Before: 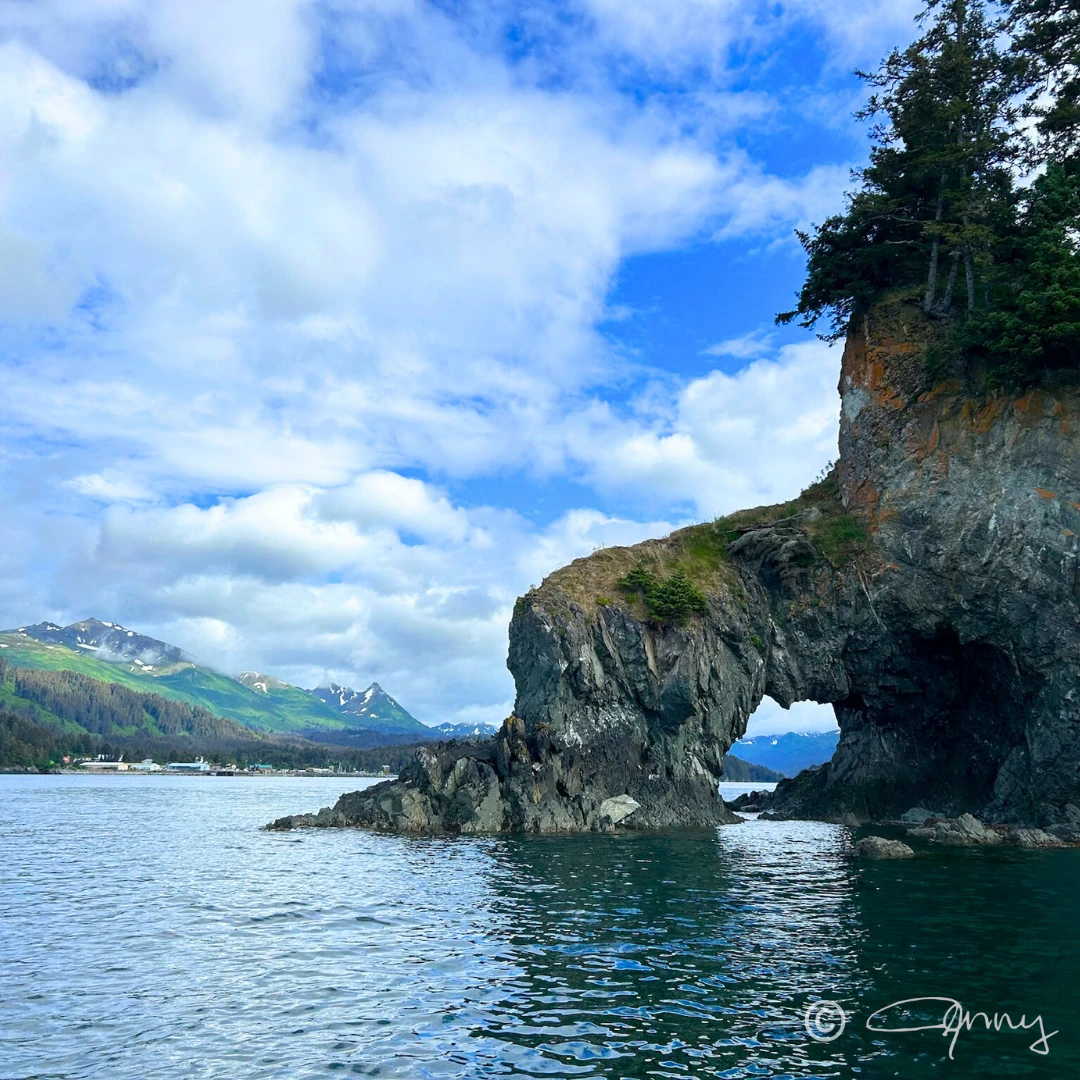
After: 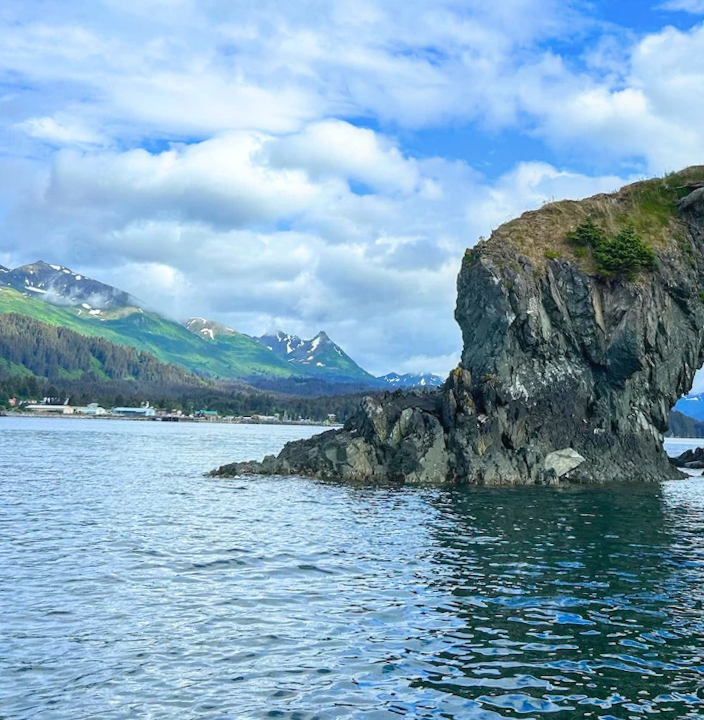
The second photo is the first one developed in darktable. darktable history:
local contrast: detail 109%
crop and rotate: angle -1.17°, left 3.785%, top 31.907%, right 29.645%
